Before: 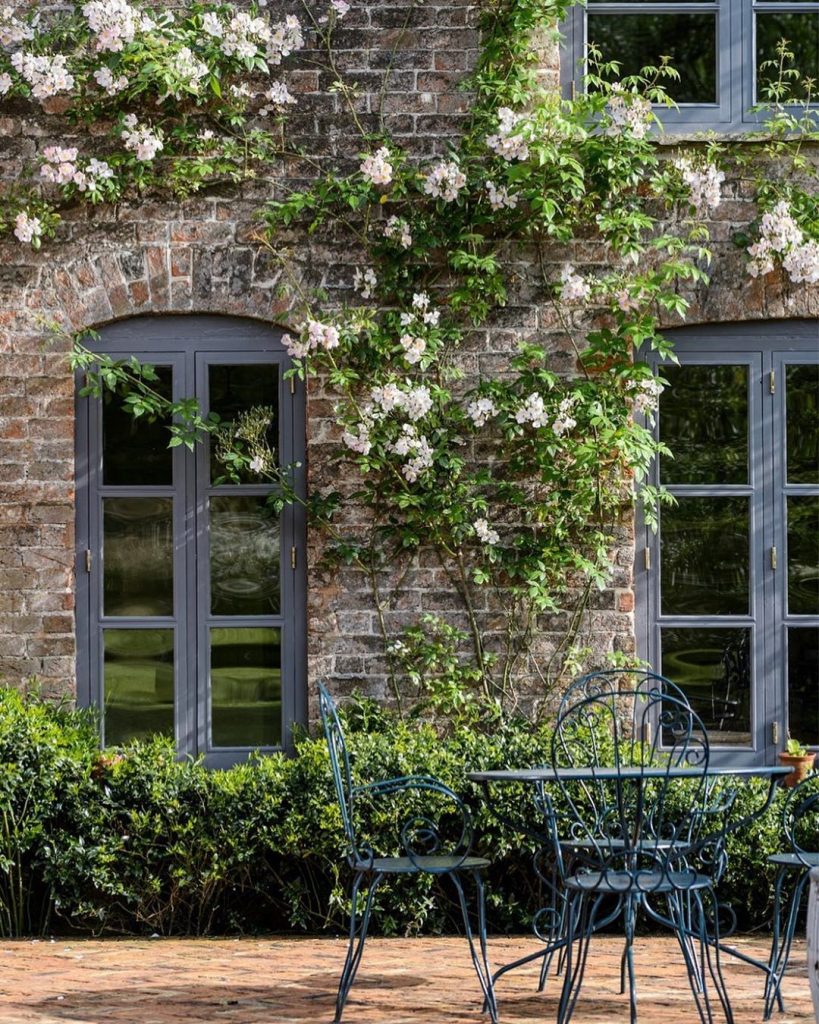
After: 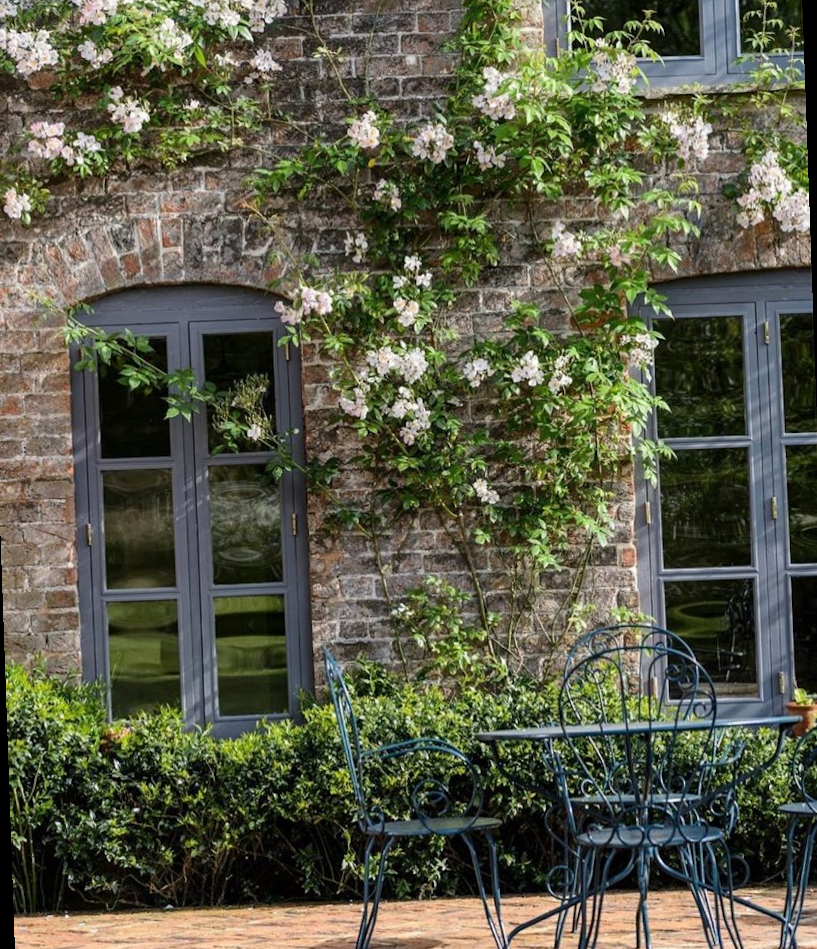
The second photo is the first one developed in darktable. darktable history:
rotate and perspective: rotation -2°, crop left 0.022, crop right 0.978, crop top 0.049, crop bottom 0.951
